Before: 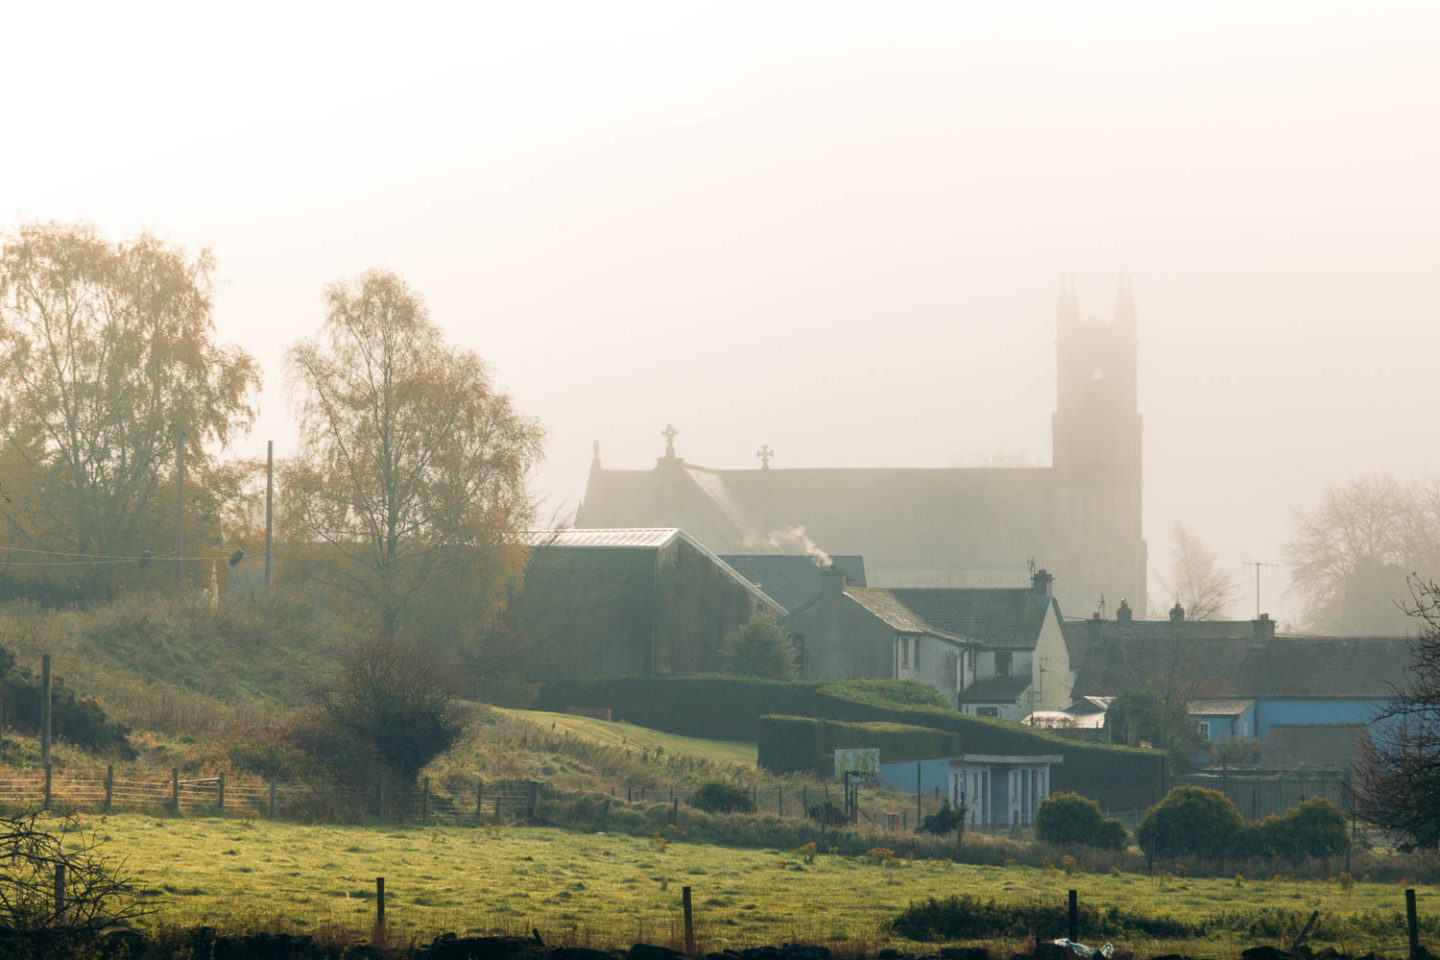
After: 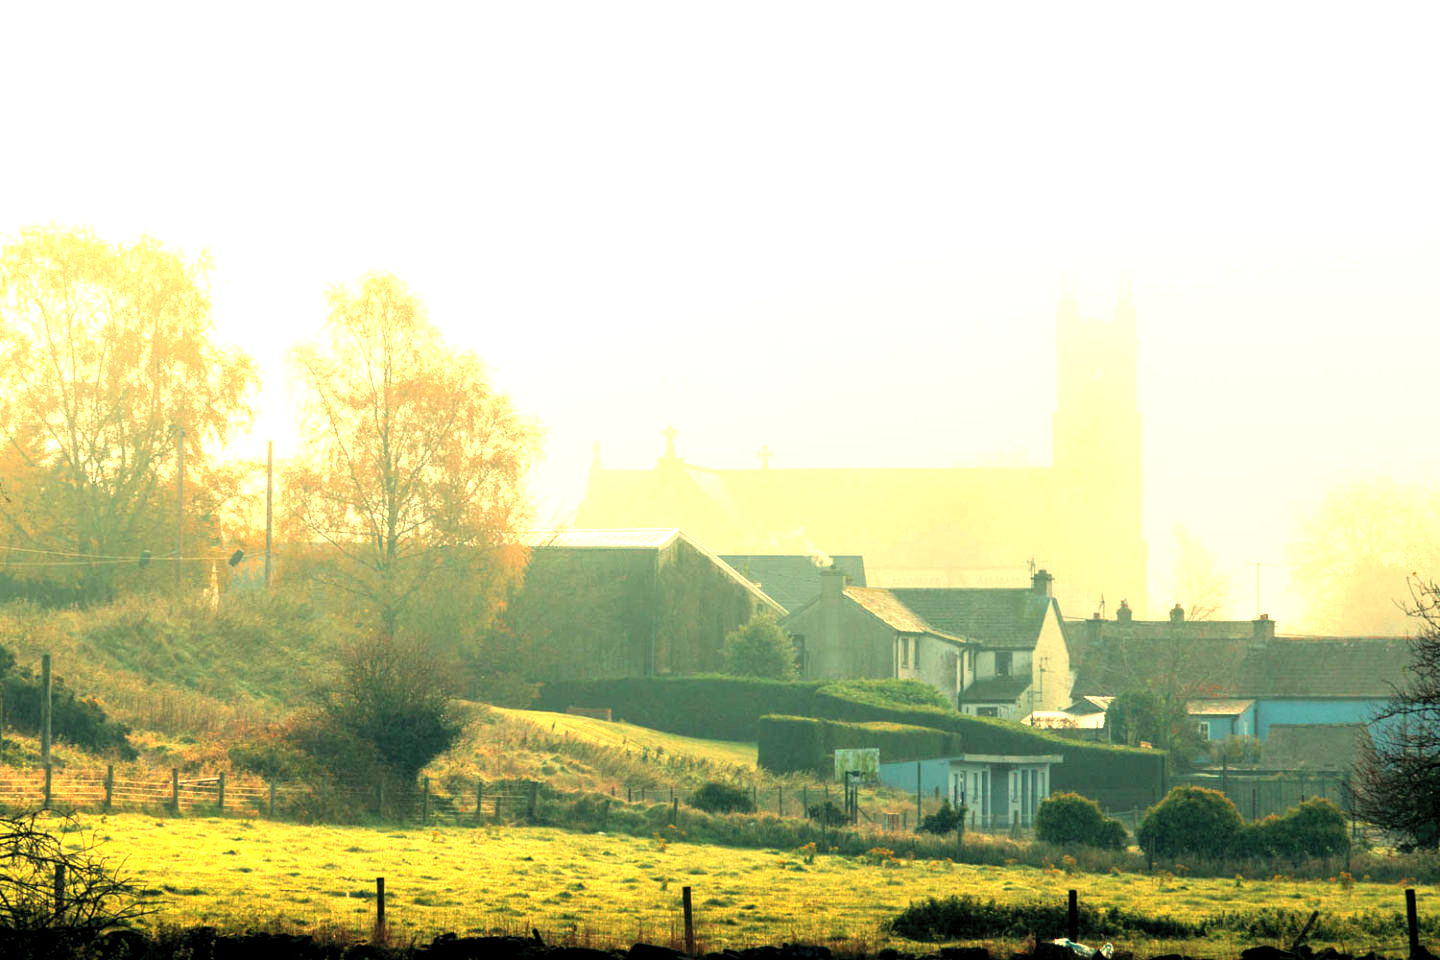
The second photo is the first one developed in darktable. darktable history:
exposure: black level correction 0.008, exposure 0.979 EV, compensate highlight preservation false
color balance: mode lift, gamma, gain (sRGB), lift [1.014, 0.966, 0.918, 0.87], gamma [0.86, 0.734, 0.918, 0.976], gain [1.063, 1.13, 1.063, 0.86]
contrast brightness saturation: brightness 0.13
